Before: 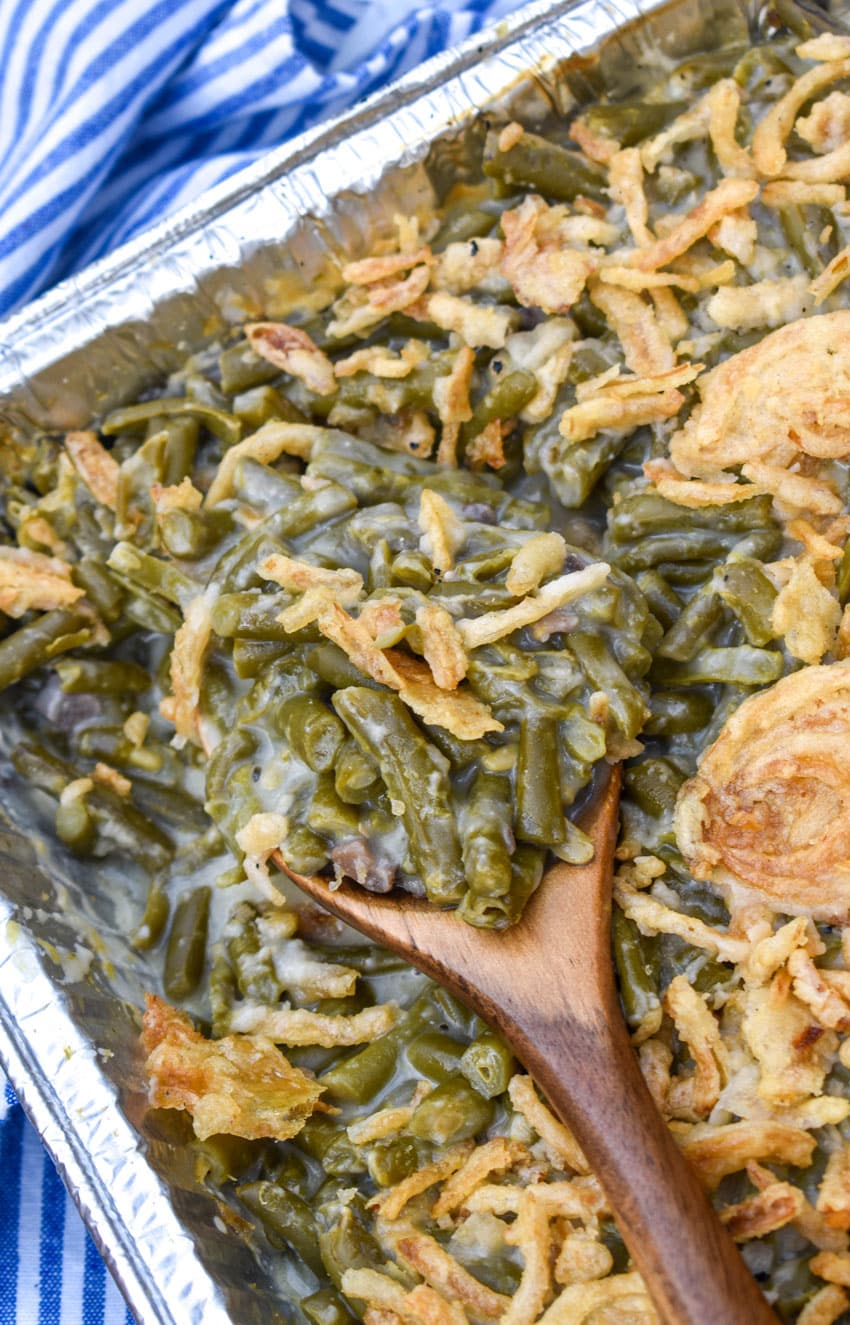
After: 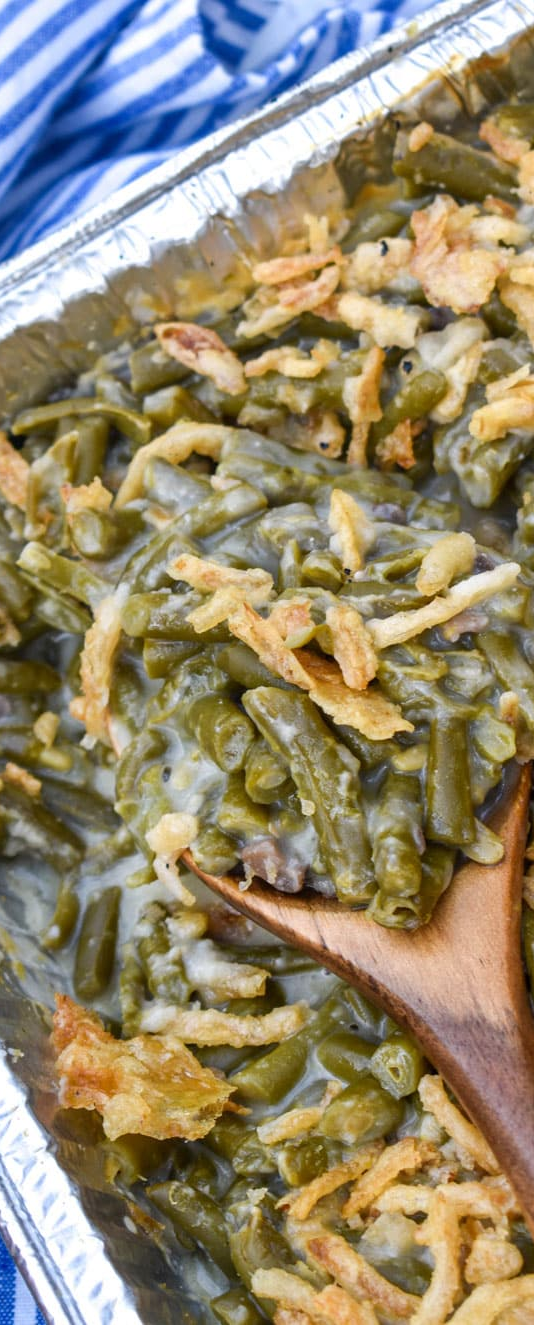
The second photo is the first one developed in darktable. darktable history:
crop: left 10.624%, right 26.47%
